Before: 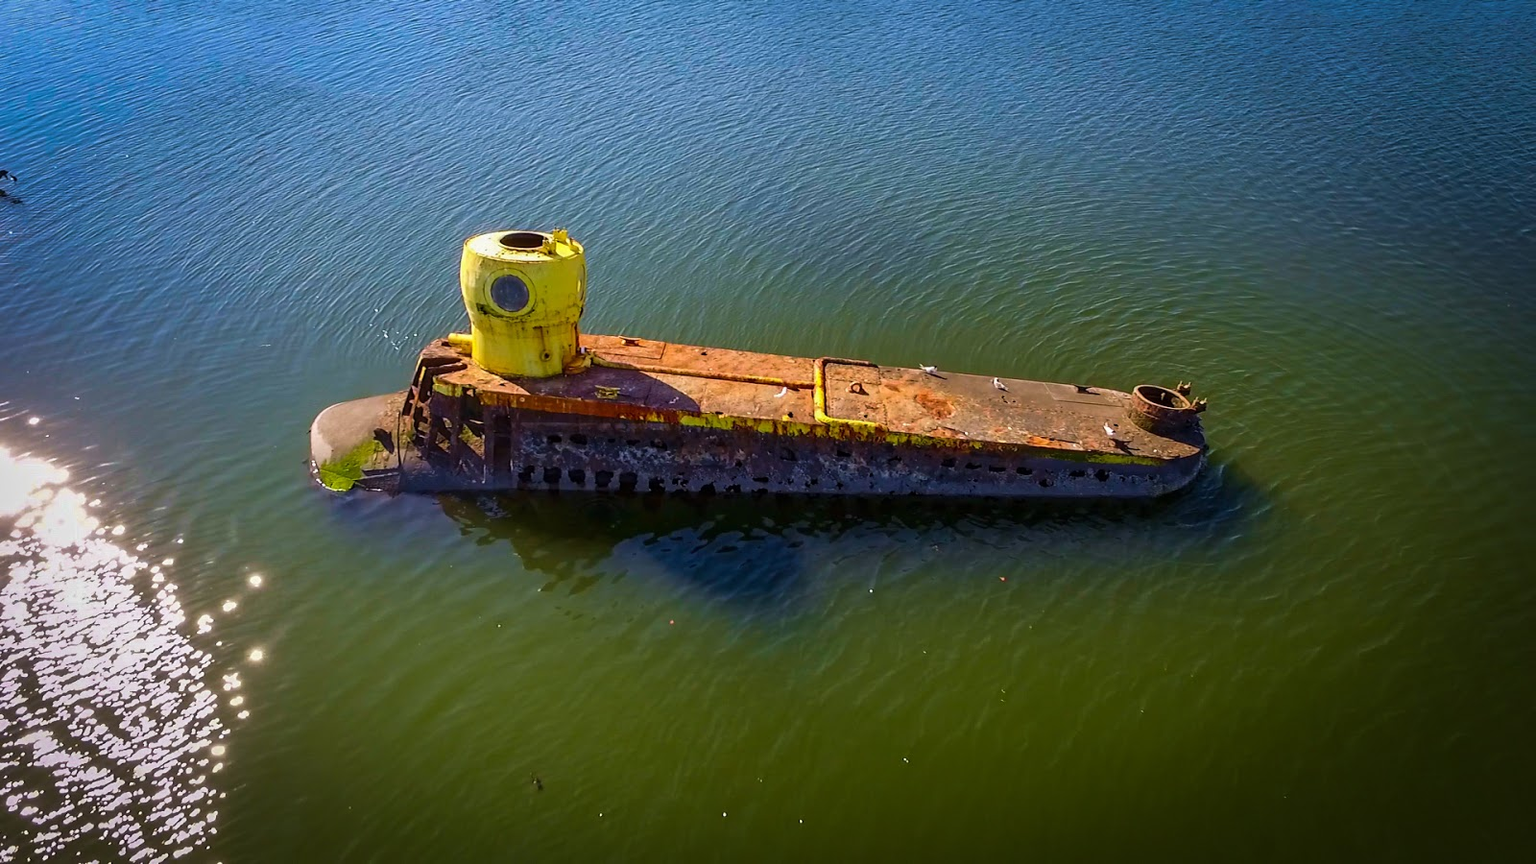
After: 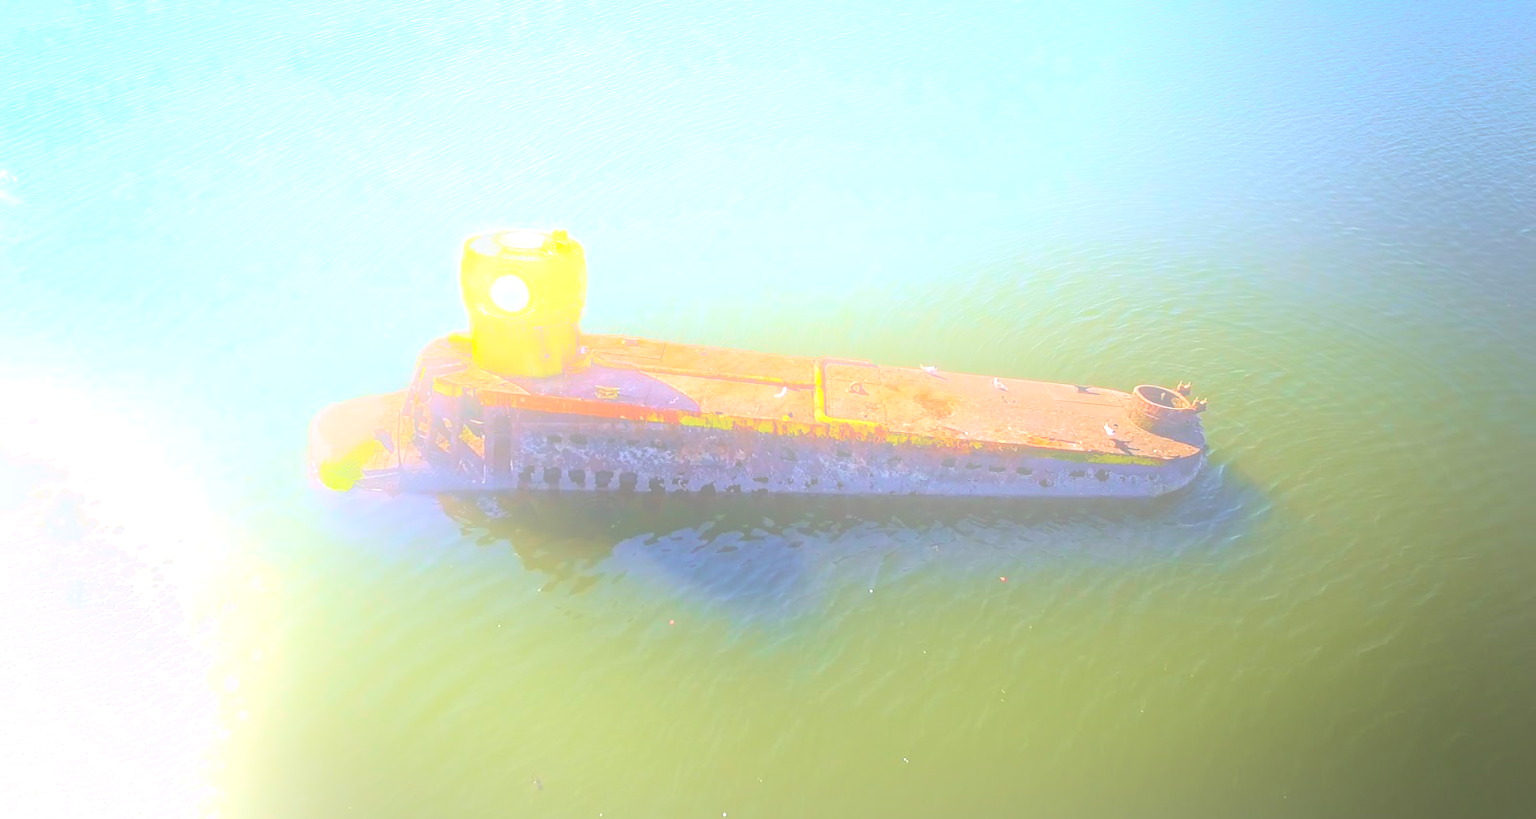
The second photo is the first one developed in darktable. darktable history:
bloom: size 25%, threshold 5%, strength 90%
exposure: exposure 0.6 EV, compensate highlight preservation false
crop and rotate: top 0%, bottom 5.097%
color correction: highlights a* -0.137, highlights b* -5.91, shadows a* -0.137, shadows b* -0.137
